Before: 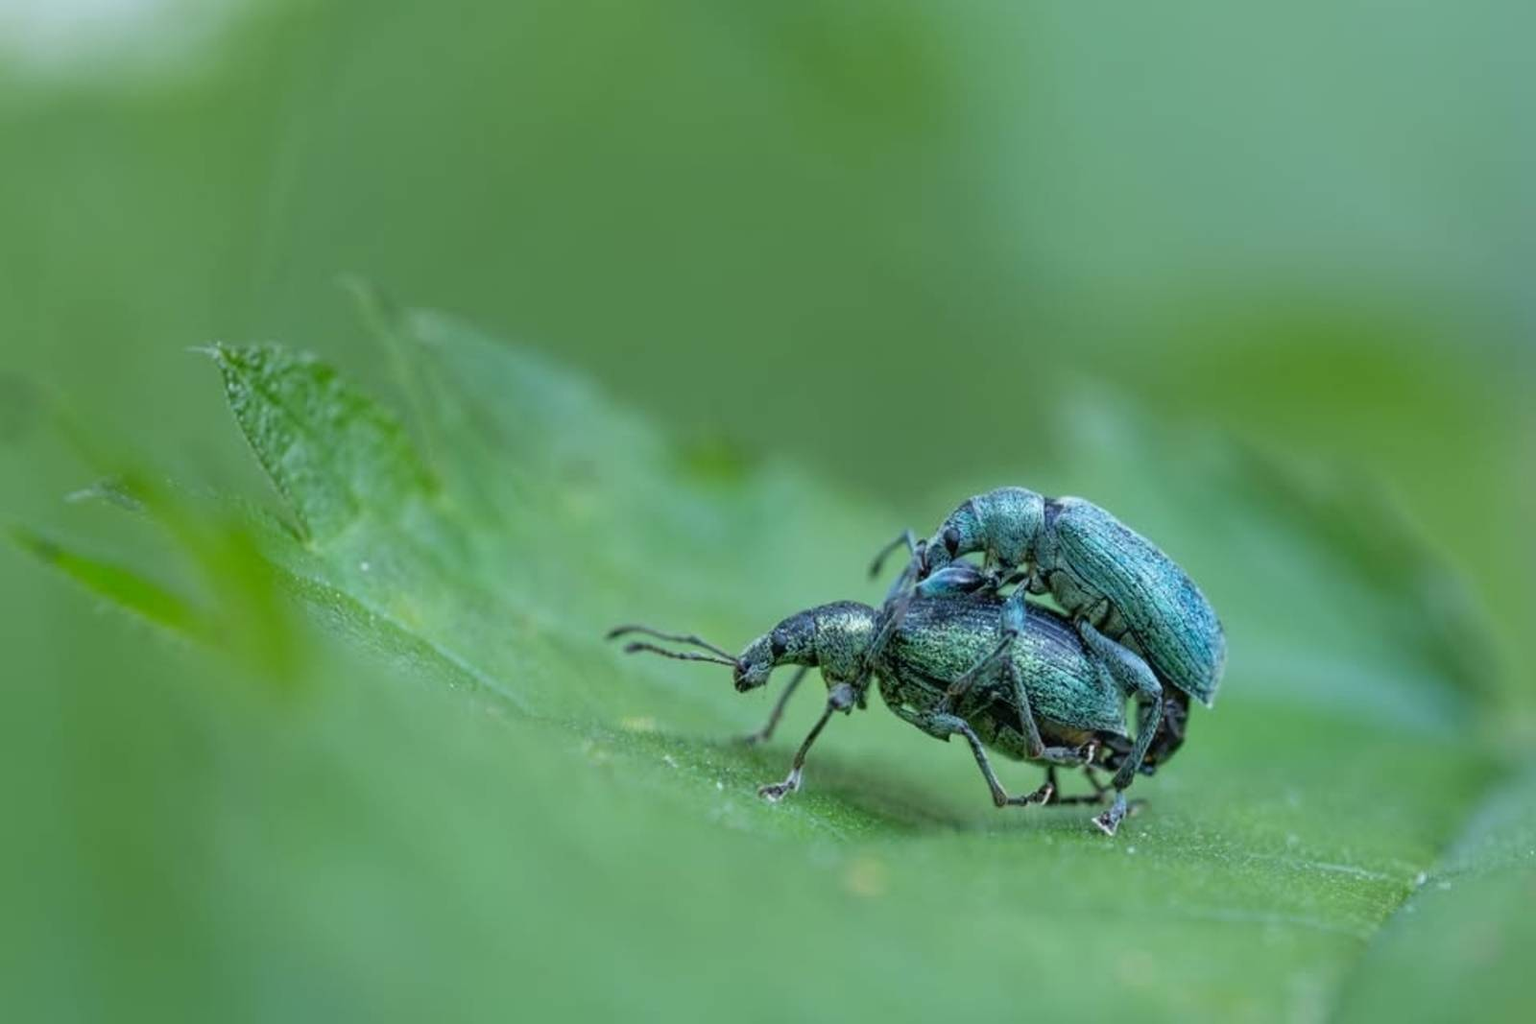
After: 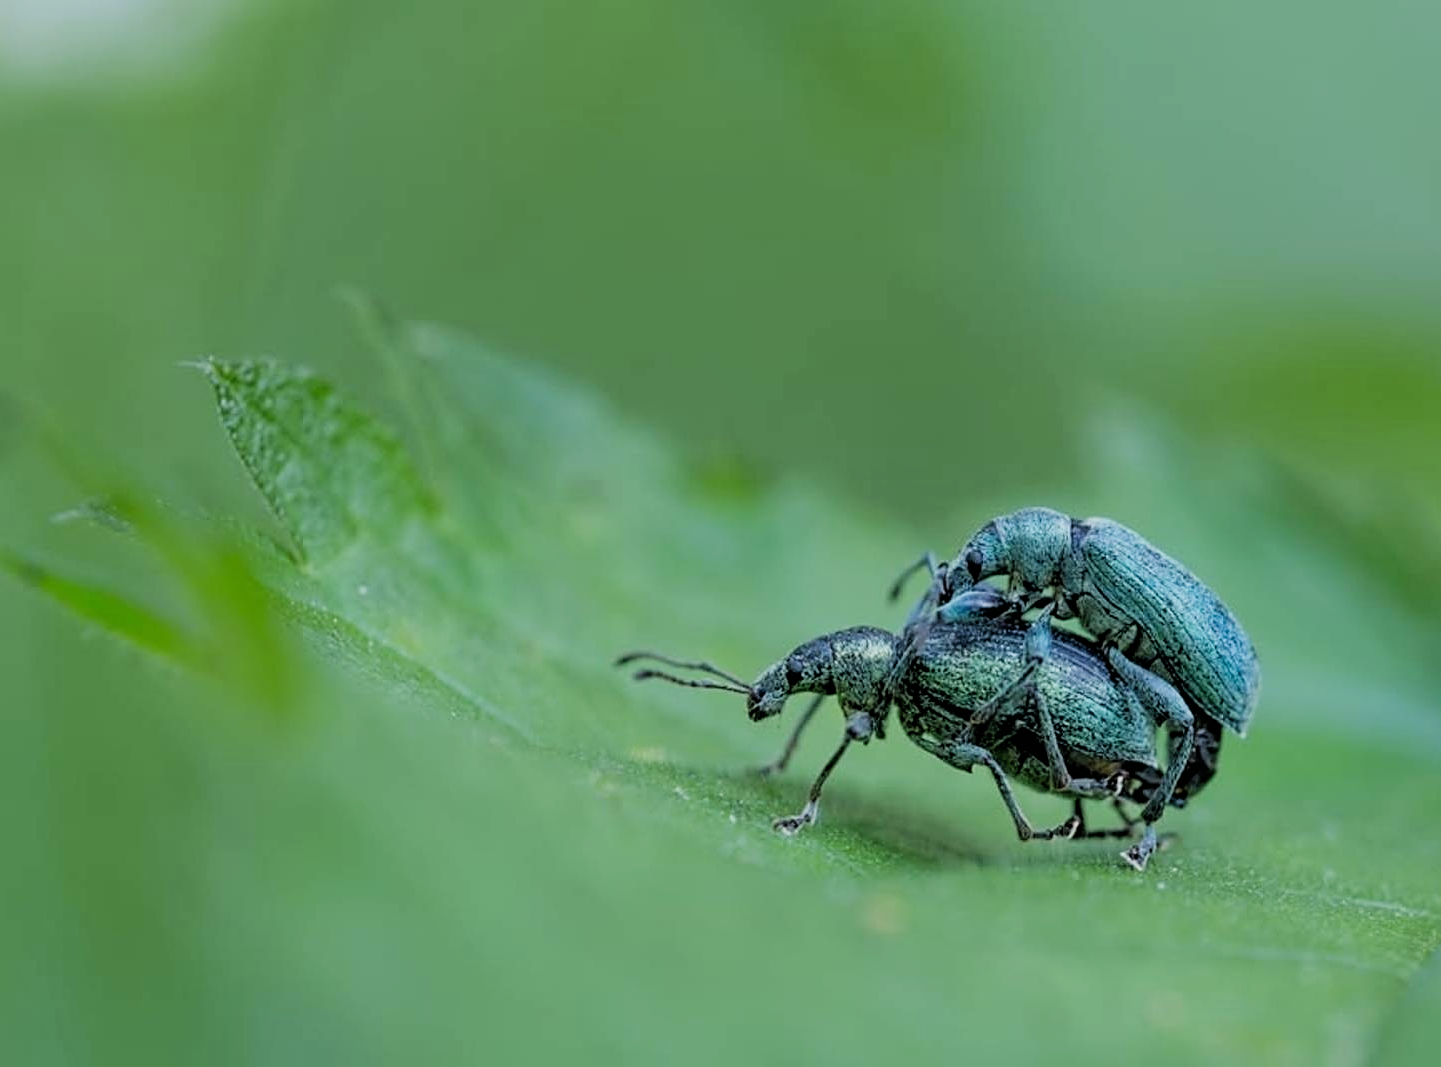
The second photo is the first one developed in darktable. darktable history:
filmic rgb: black relative exposure -5 EV, hardness 2.88, contrast 1.1
tone equalizer: on, module defaults
sharpen: on, module defaults
crop and rotate: left 1.088%, right 8.807%
